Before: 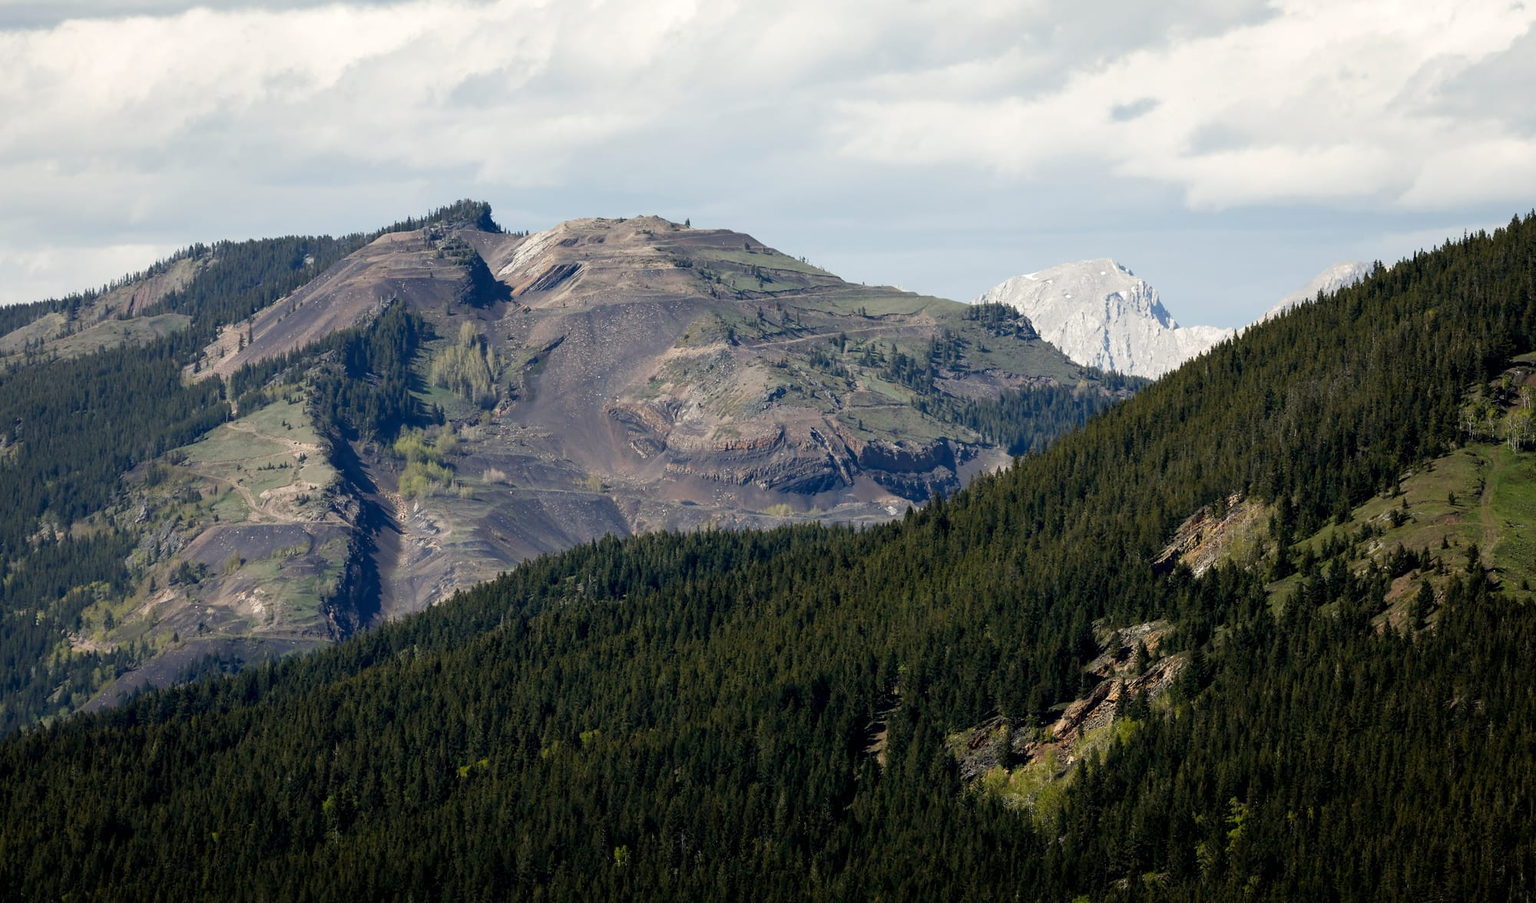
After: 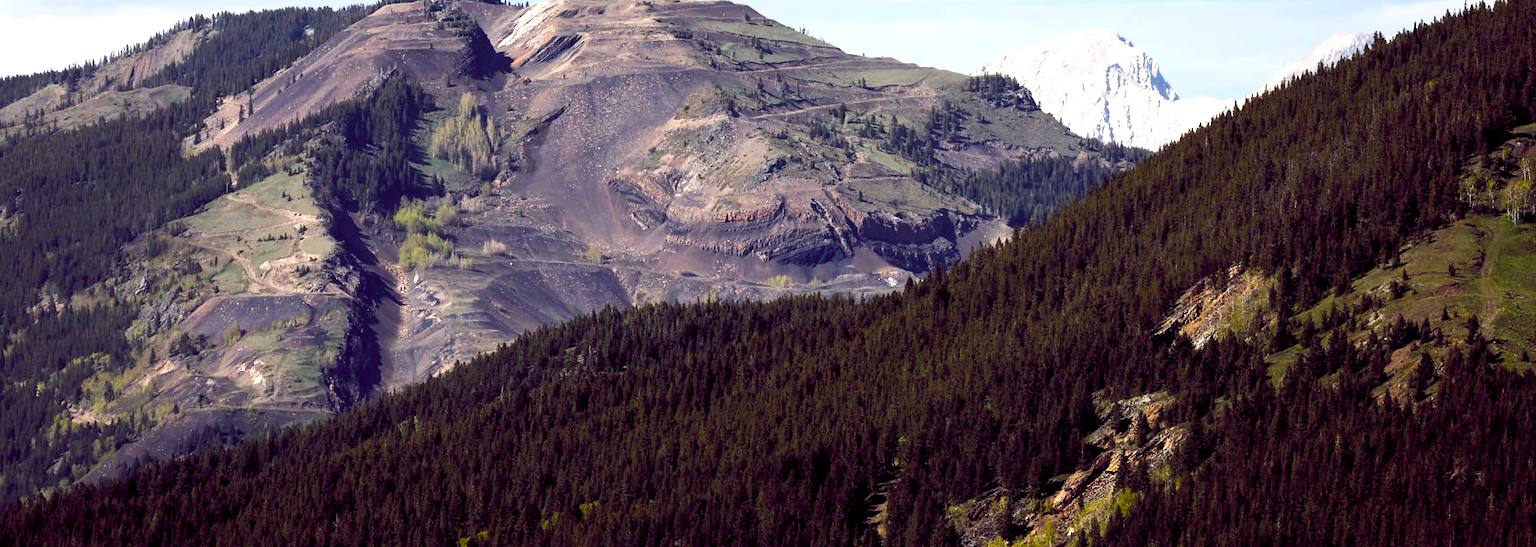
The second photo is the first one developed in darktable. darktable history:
color balance rgb: global offset › chroma 0.284%, global offset › hue 318.52°, perceptual saturation grading › global saturation 33.008%, perceptual brilliance grading › highlights 19.908%, perceptual brilliance grading › mid-tones 20.48%, perceptual brilliance grading › shadows -19.99%
crop and rotate: top 25.361%, bottom 13.976%
